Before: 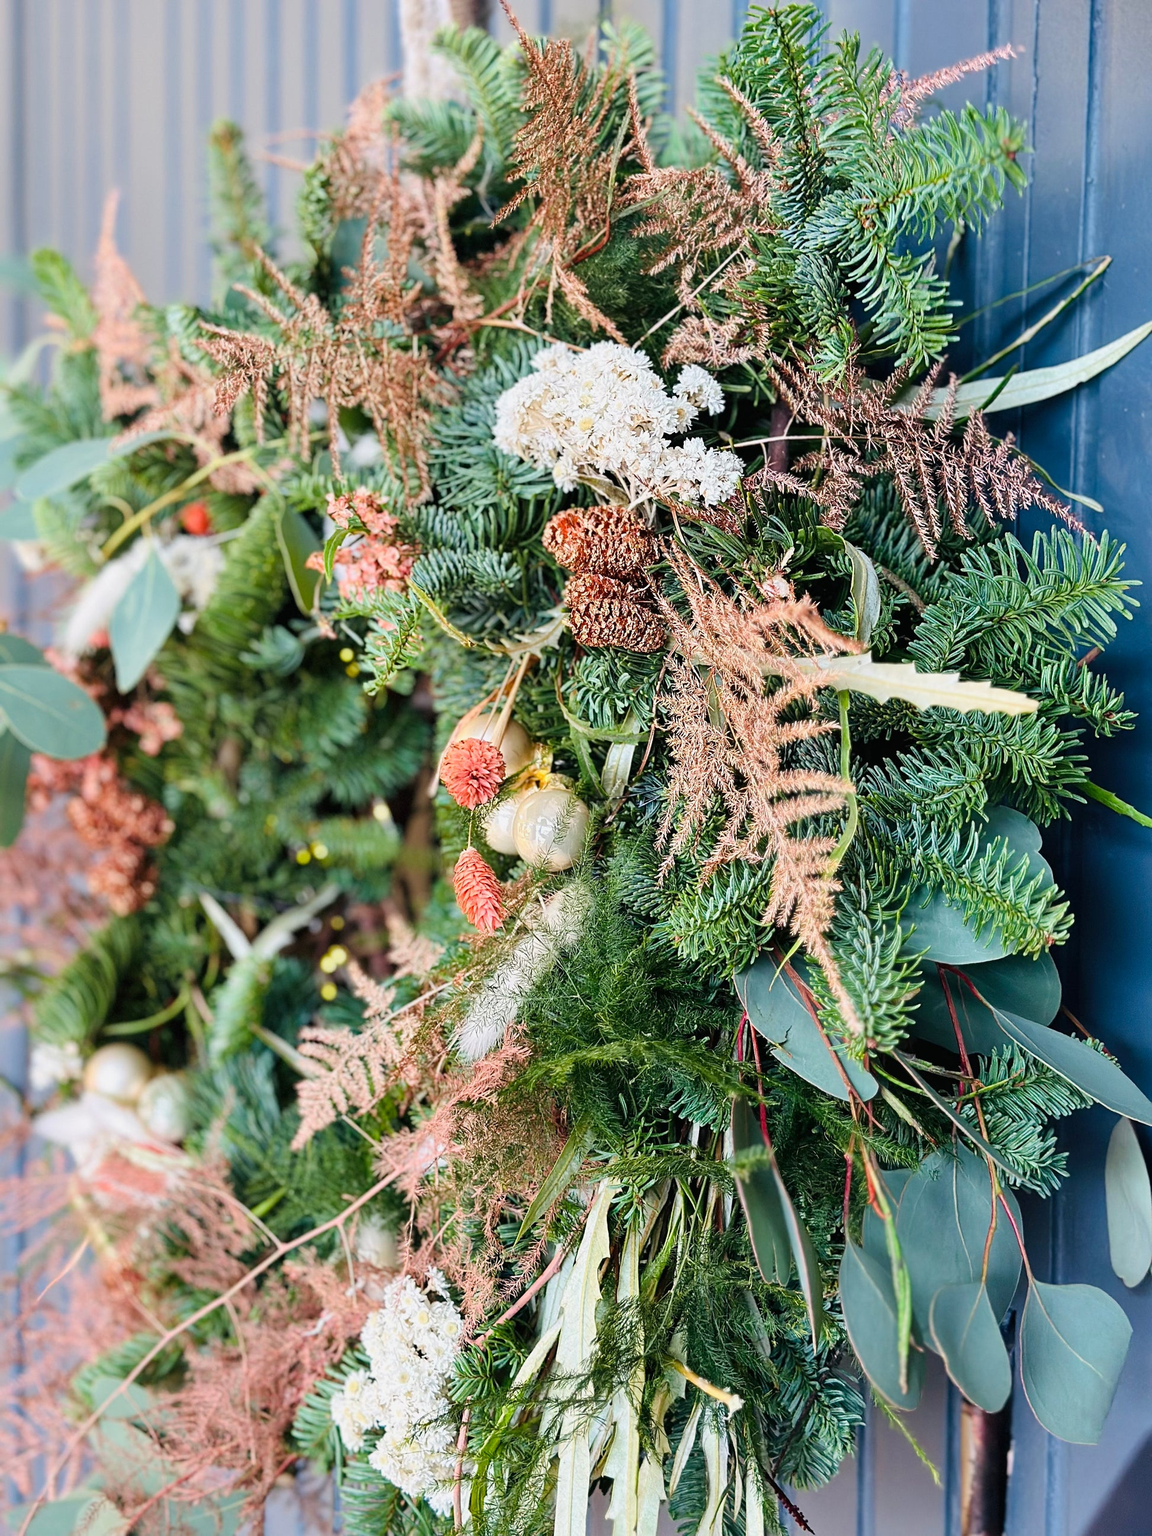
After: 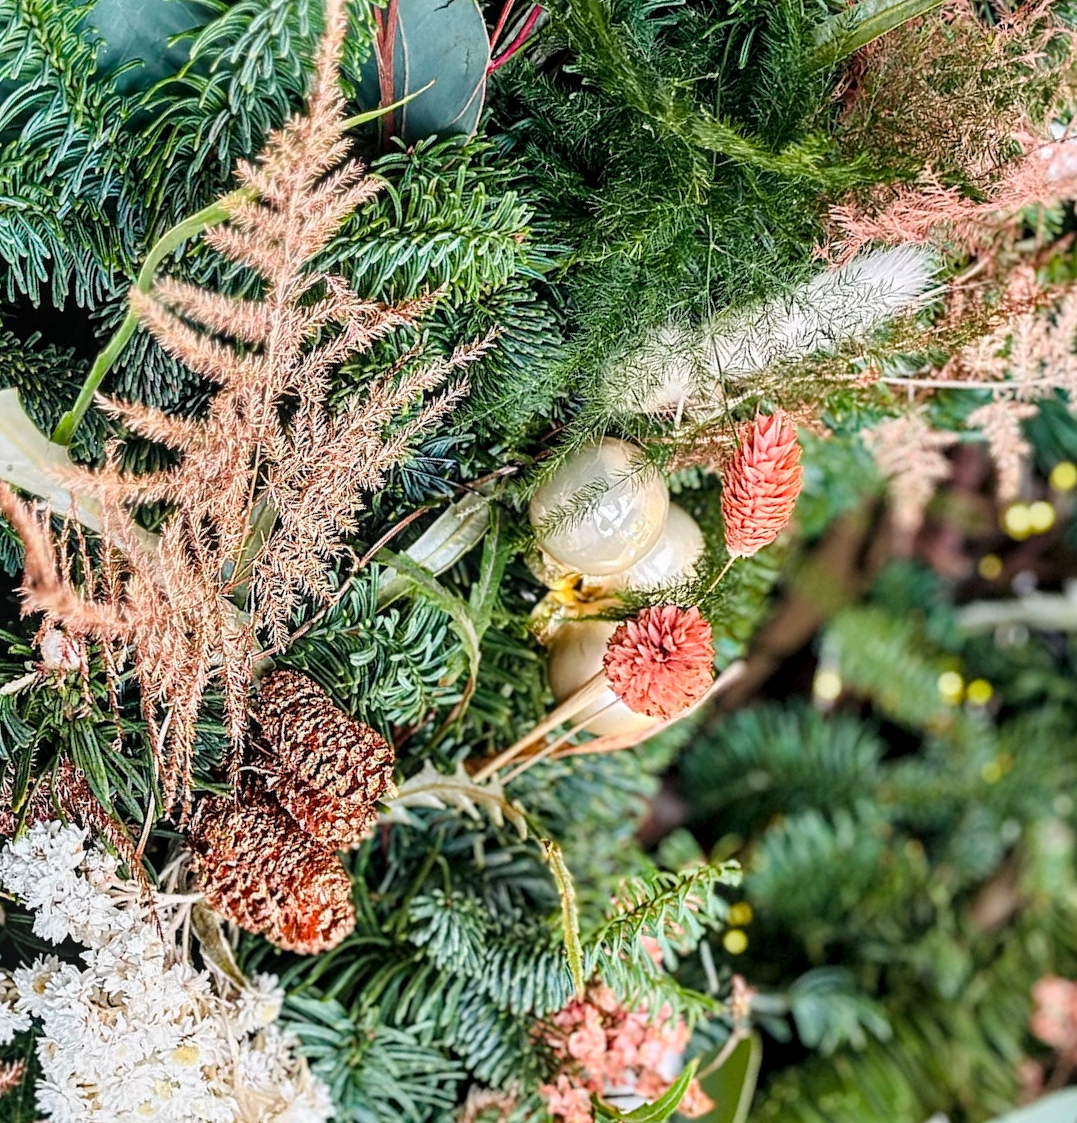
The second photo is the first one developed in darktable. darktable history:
color zones: mix 24.13%
local contrast: detail 130%
crop and rotate: angle 147.73°, left 9.196%, top 15.627%, right 4.589%, bottom 16.935%
